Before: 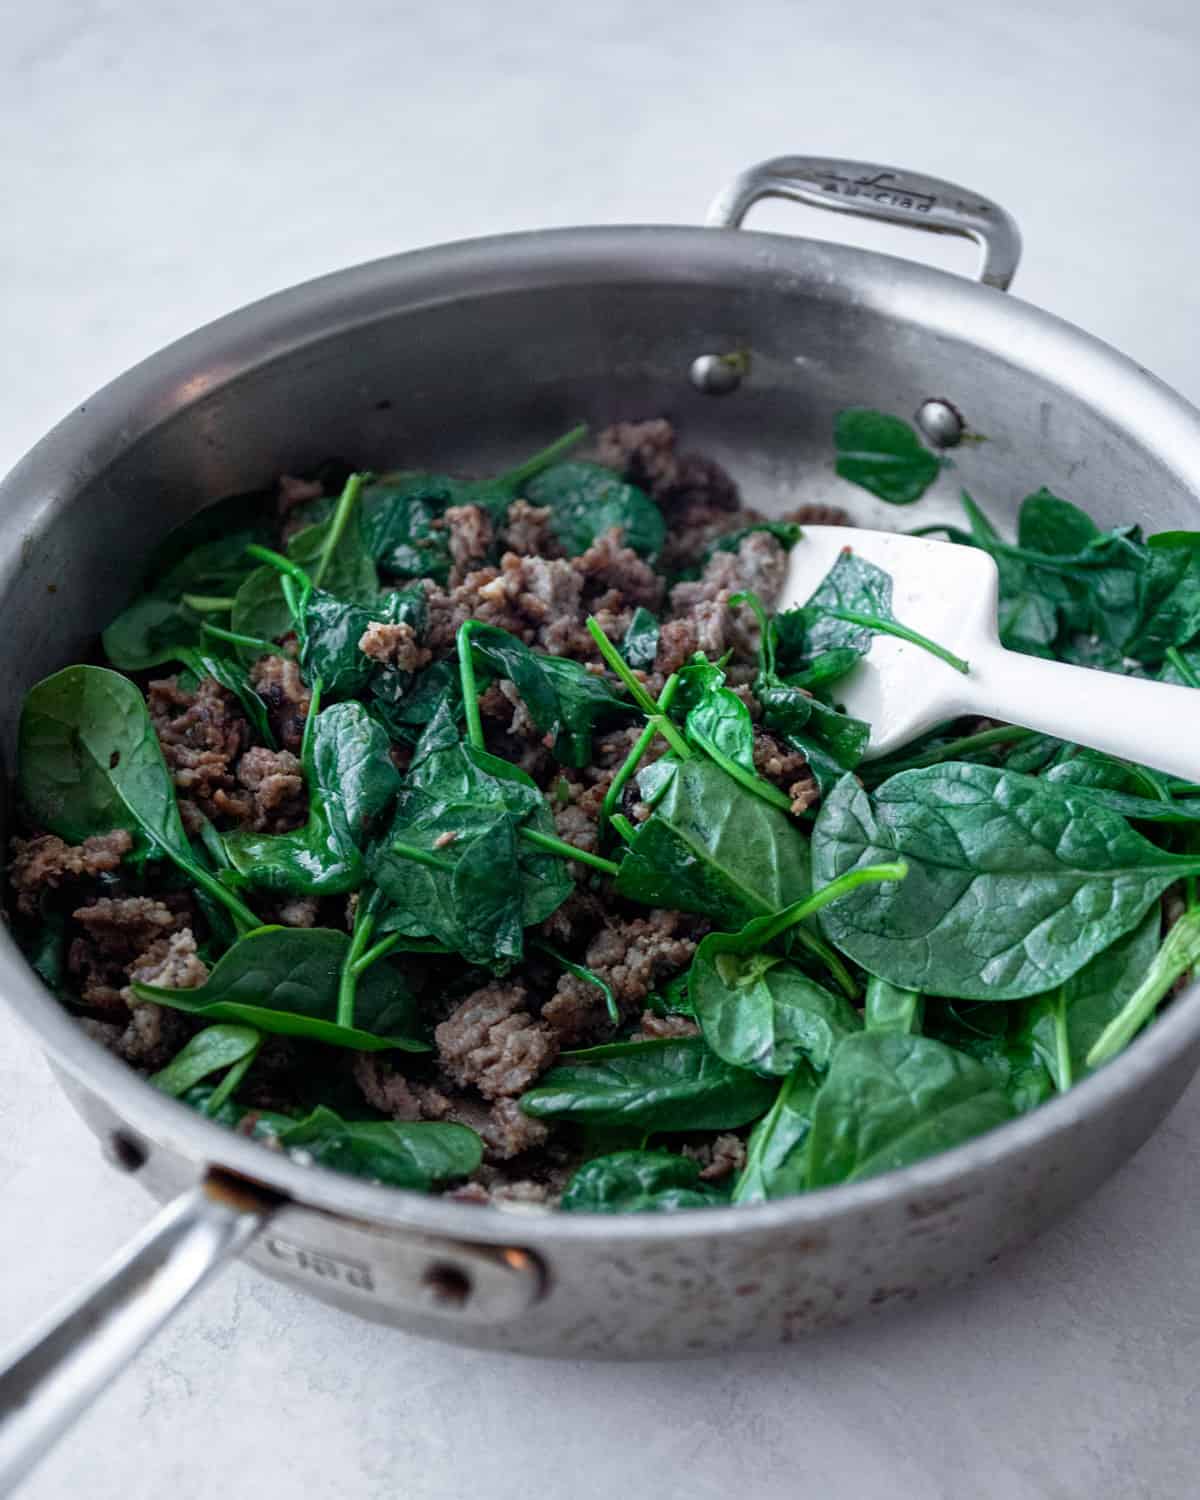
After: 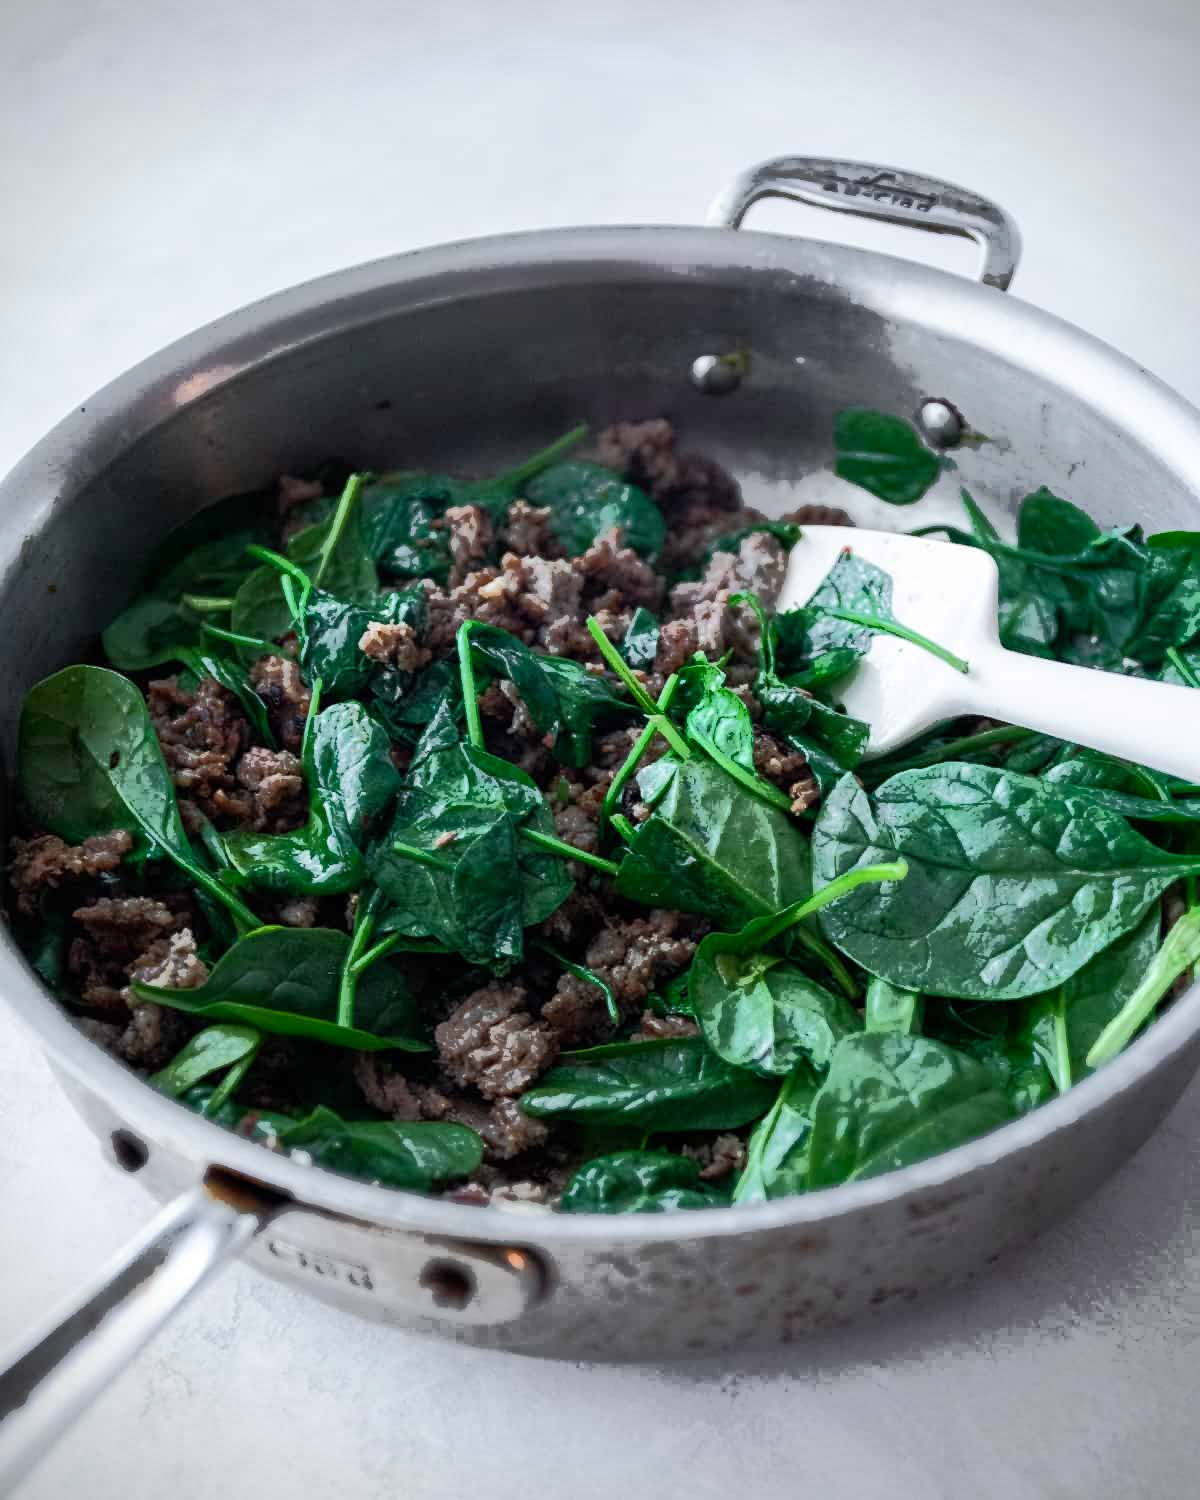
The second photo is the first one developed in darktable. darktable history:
tone curve: curves: ch0 [(0, 0) (0.003, 0.003) (0.011, 0.01) (0.025, 0.023) (0.044, 0.042) (0.069, 0.065) (0.1, 0.094) (0.136, 0.127) (0.177, 0.166) (0.224, 0.211) (0.277, 0.26) (0.335, 0.315) (0.399, 0.375) (0.468, 0.44) (0.543, 0.658) (0.623, 0.718) (0.709, 0.782) (0.801, 0.851) (0.898, 0.923) (1, 1)], color space Lab, independent channels, preserve colors none
vignetting: fall-off start 91.46%
